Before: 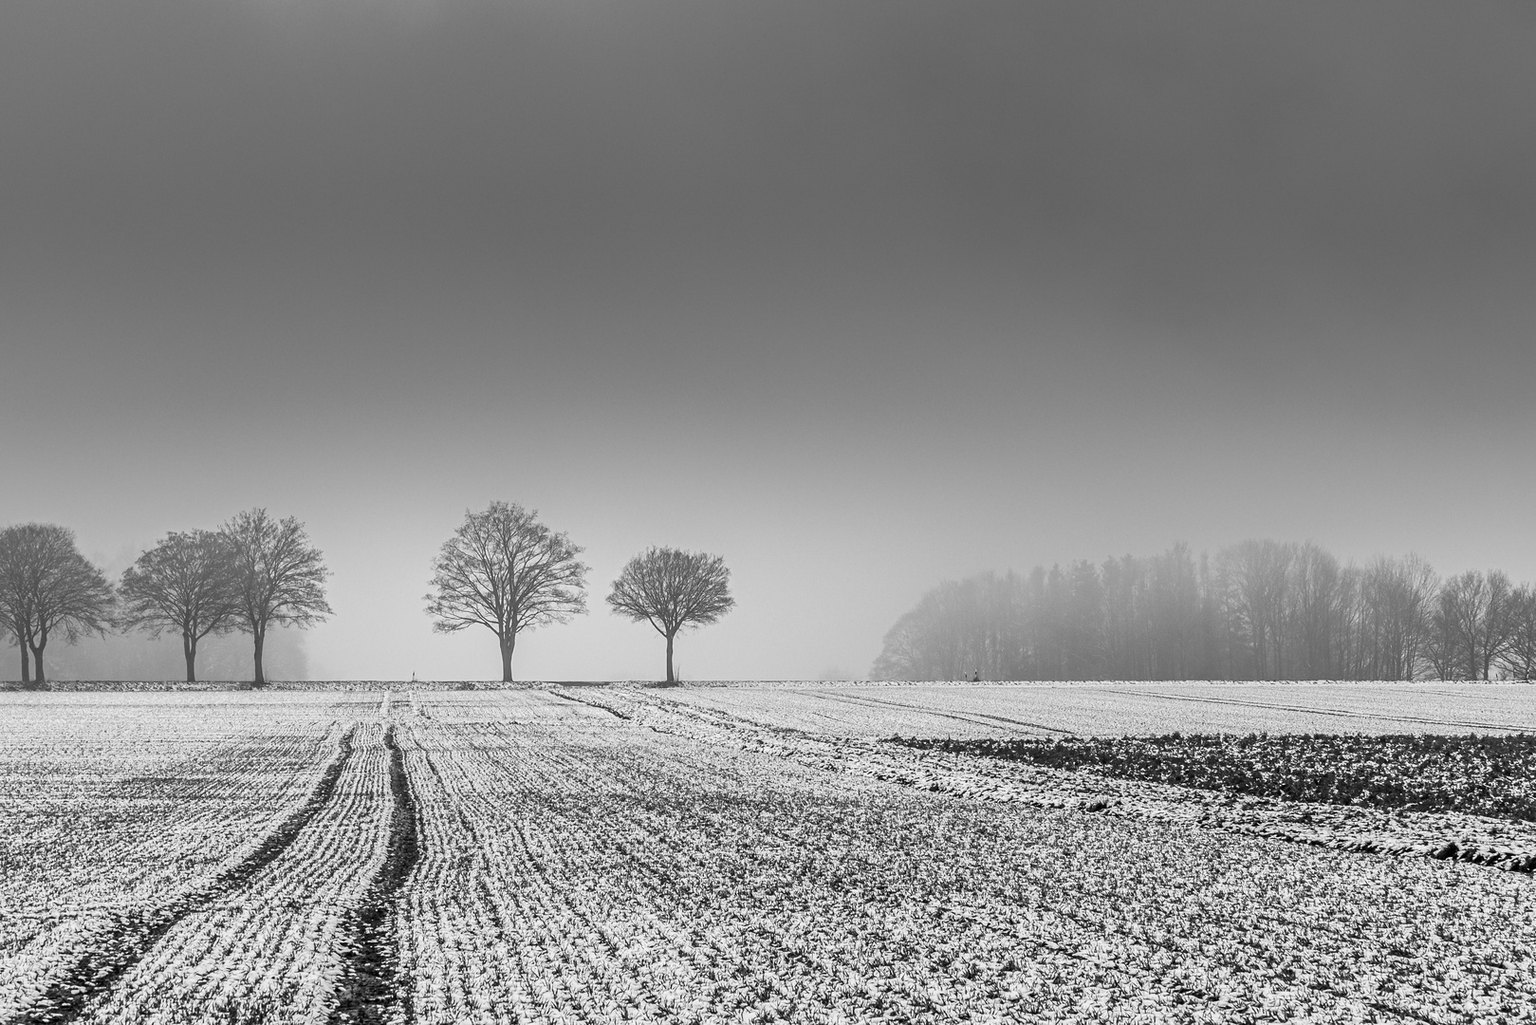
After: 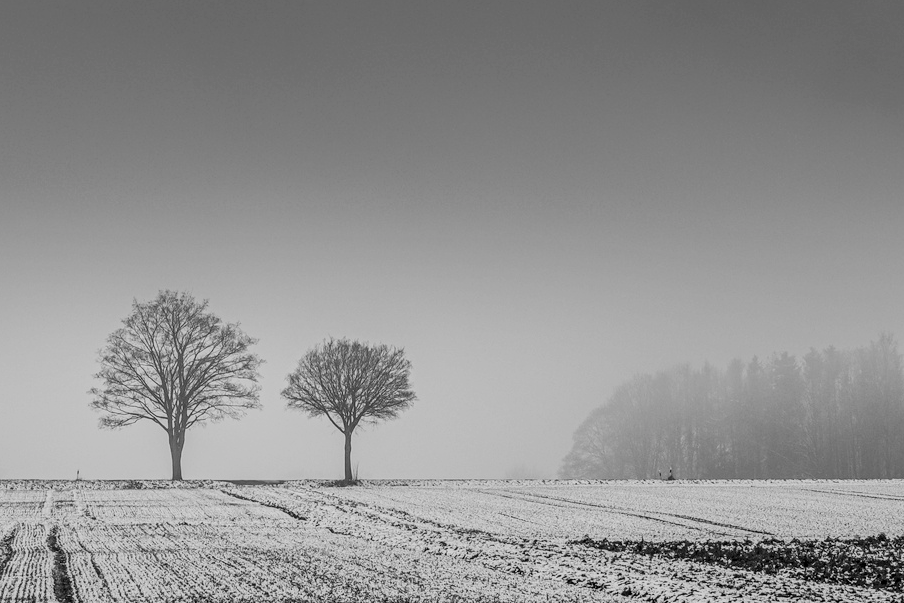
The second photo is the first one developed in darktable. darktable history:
crop and rotate: left 22.13%, top 22.054%, right 22.026%, bottom 22.102%
local contrast: on, module defaults
filmic rgb: black relative exposure -7.65 EV, white relative exposure 4.56 EV, hardness 3.61
color balance rgb: perceptual saturation grading › global saturation 30%, global vibrance 20%
